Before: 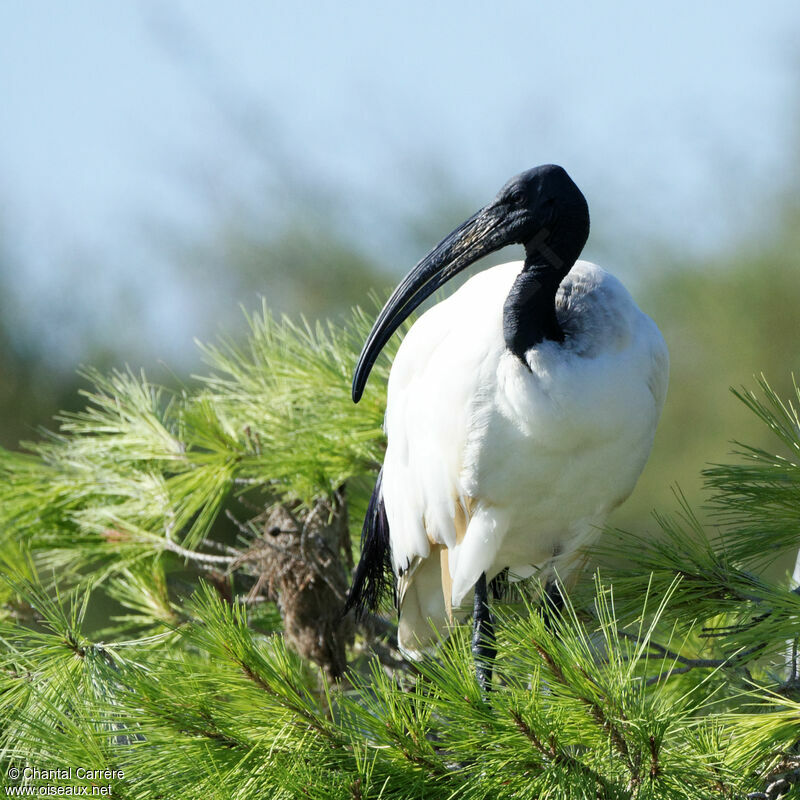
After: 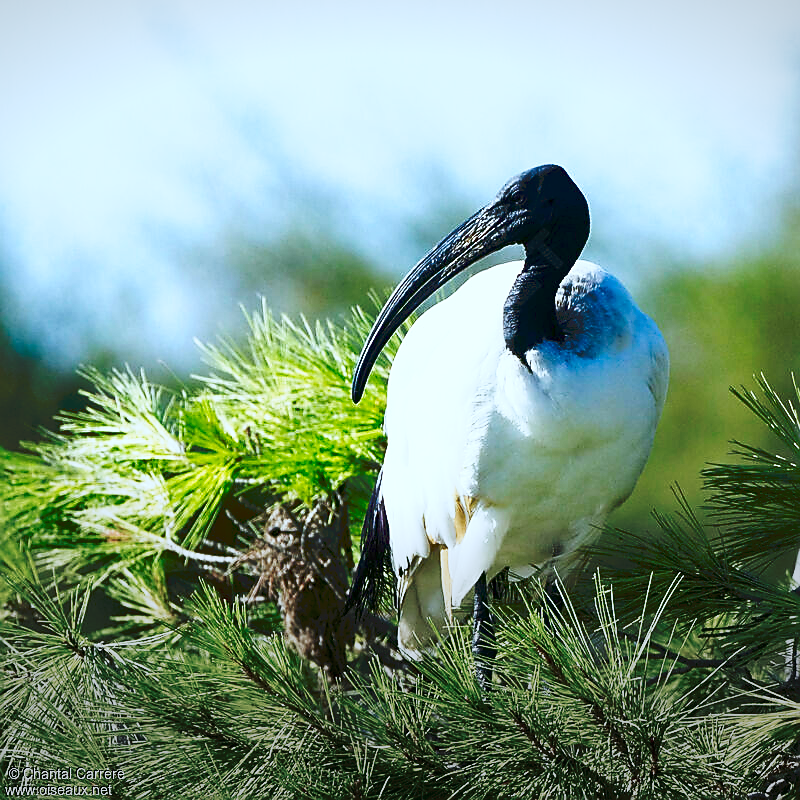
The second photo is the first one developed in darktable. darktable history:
contrast brightness saturation: brightness -0.249, saturation 0.199
tone curve: curves: ch0 [(0, 0) (0.003, 0.037) (0.011, 0.061) (0.025, 0.104) (0.044, 0.145) (0.069, 0.145) (0.1, 0.127) (0.136, 0.175) (0.177, 0.207) (0.224, 0.252) (0.277, 0.341) (0.335, 0.446) (0.399, 0.554) (0.468, 0.658) (0.543, 0.757) (0.623, 0.843) (0.709, 0.919) (0.801, 0.958) (0.898, 0.975) (1, 1)], preserve colors none
sharpen: radius 1.417, amount 1.25, threshold 0.805
vignetting: fall-off start 97.95%, fall-off radius 100.87%, center (-0.067, -0.306), width/height ratio 1.427
color correction: highlights a* -4.01, highlights b* -10.75
